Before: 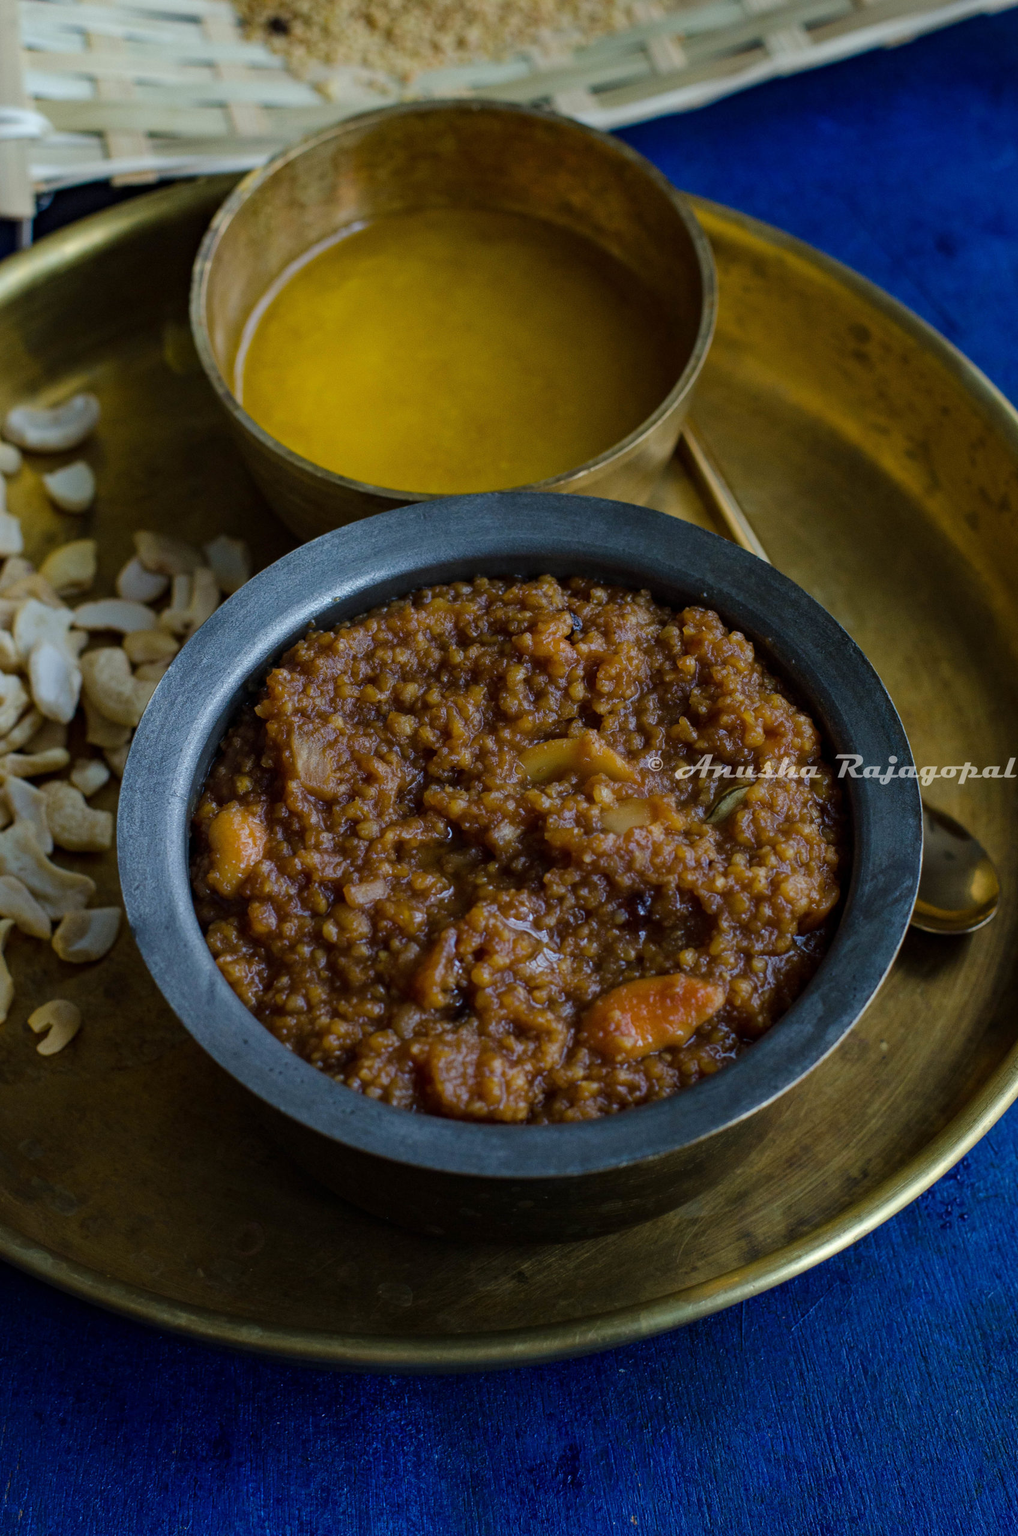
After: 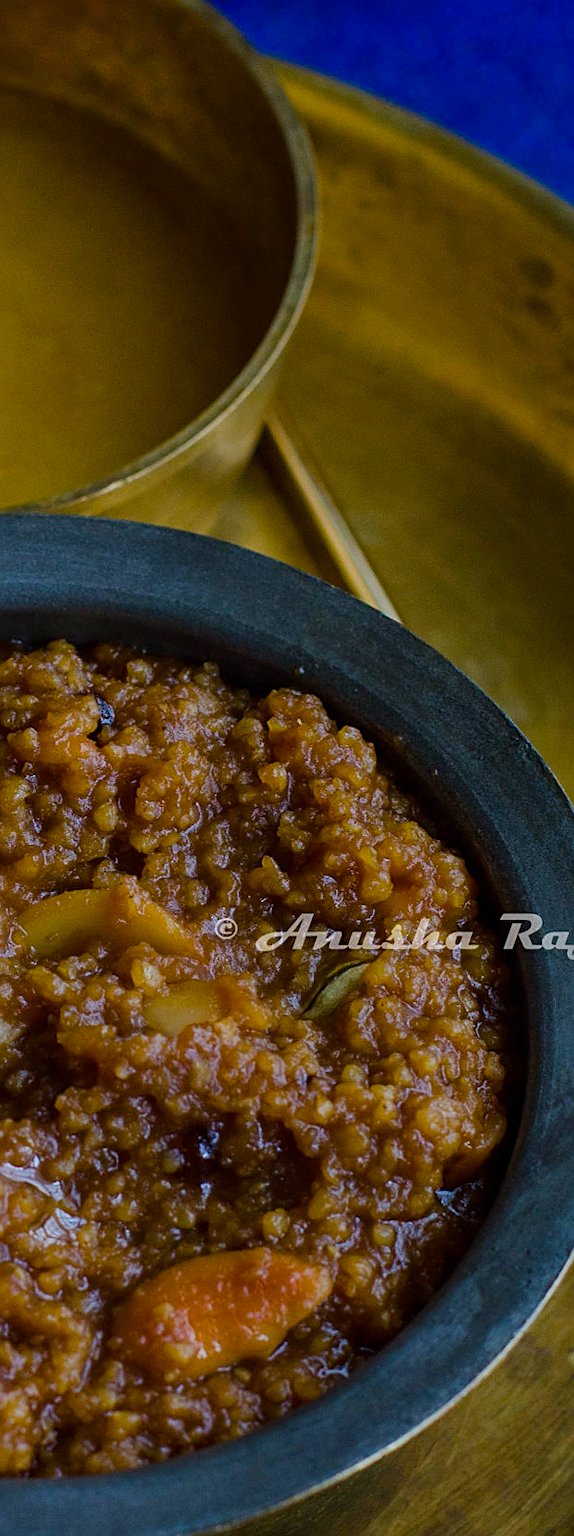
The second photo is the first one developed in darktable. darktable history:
color balance rgb: linear chroma grading › global chroma 24.688%, perceptual saturation grading › global saturation -1.996%, perceptual saturation grading › highlights -7.003%, perceptual saturation grading › mid-tones 8.494%, perceptual saturation grading › shadows 3.213%, global vibrance 11.005%
crop and rotate: left 49.848%, top 10.117%, right 13.12%, bottom 24.221%
sharpen: on, module defaults
